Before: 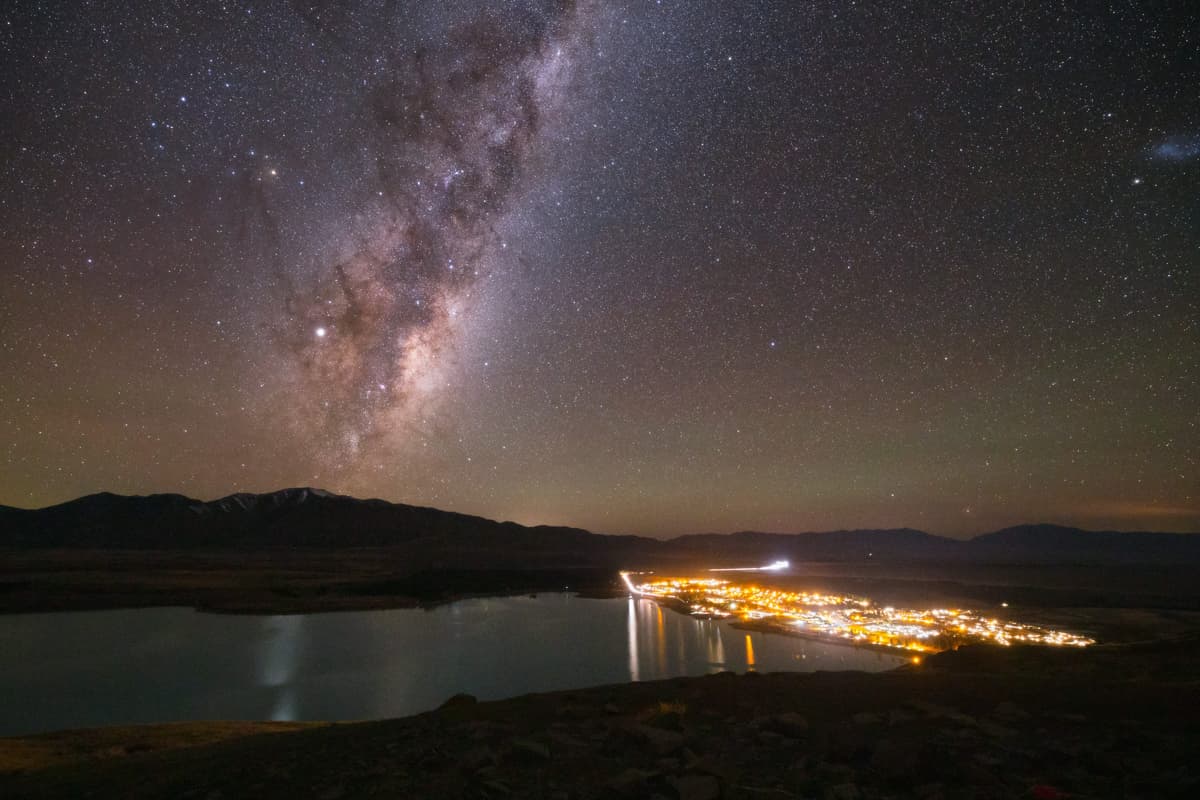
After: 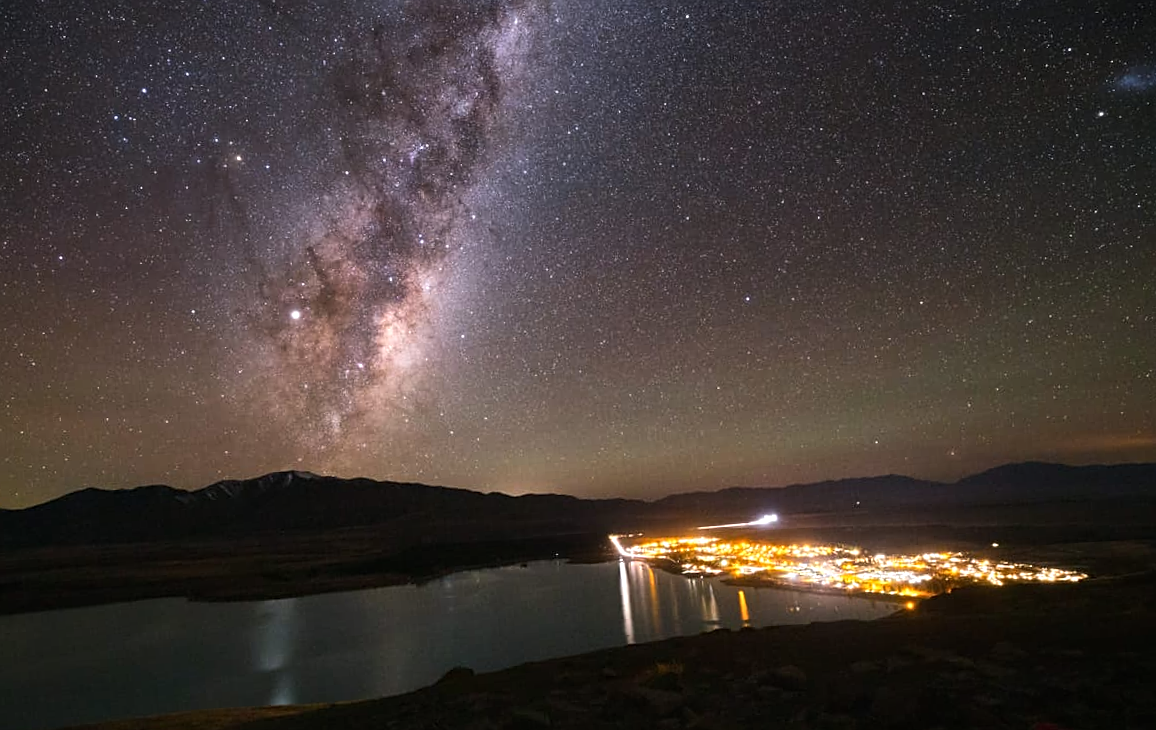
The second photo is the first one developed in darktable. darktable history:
sharpen: on, module defaults
tone equalizer: -8 EV -0.417 EV, -7 EV -0.389 EV, -6 EV -0.333 EV, -5 EV -0.222 EV, -3 EV 0.222 EV, -2 EV 0.333 EV, -1 EV 0.389 EV, +0 EV 0.417 EV, edges refinement/feathering 500, mask exposure compensation -1.57 EV, preserve details no
rotate and perspective: rotation -3.52°, crop left 0.036, crop right 0.964, crop top 0.081, crop bottom 0.919
